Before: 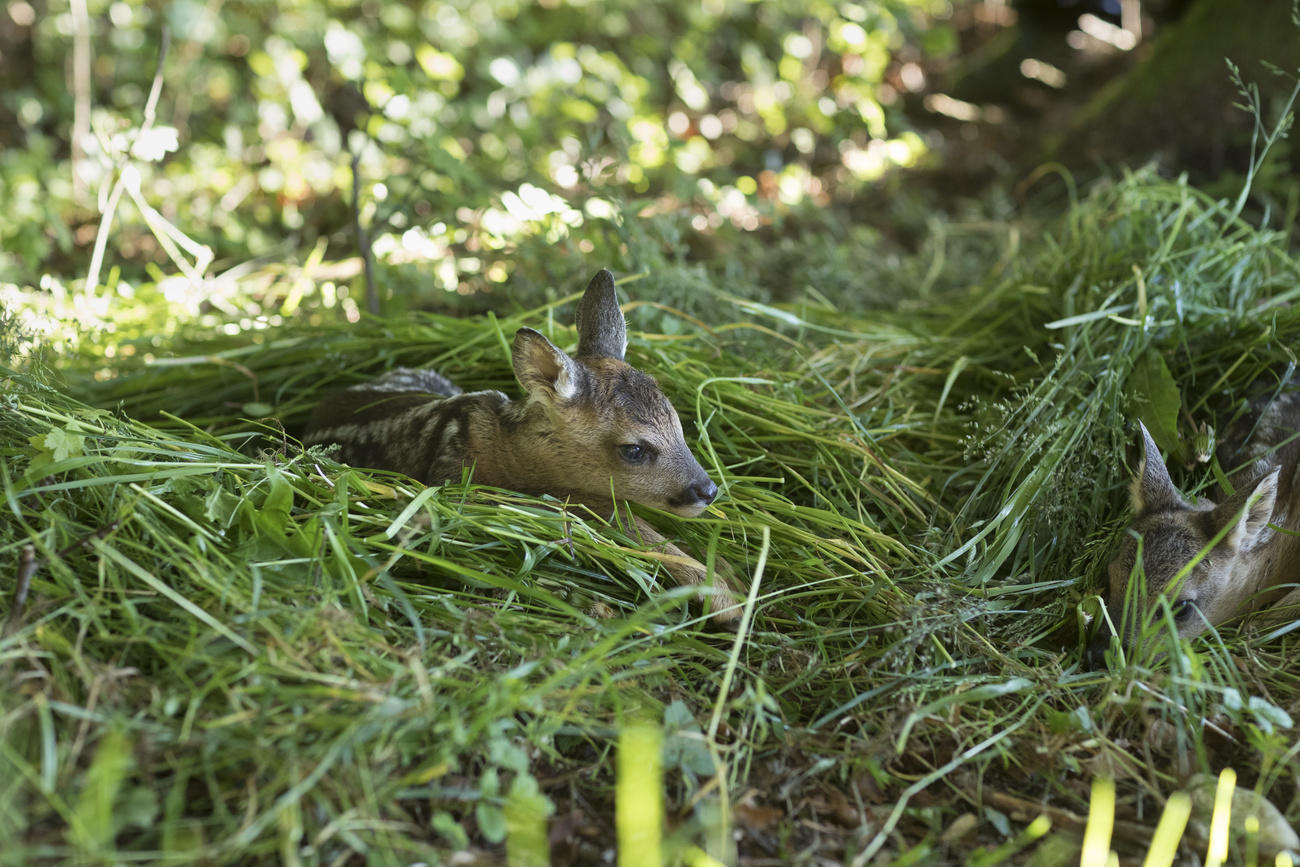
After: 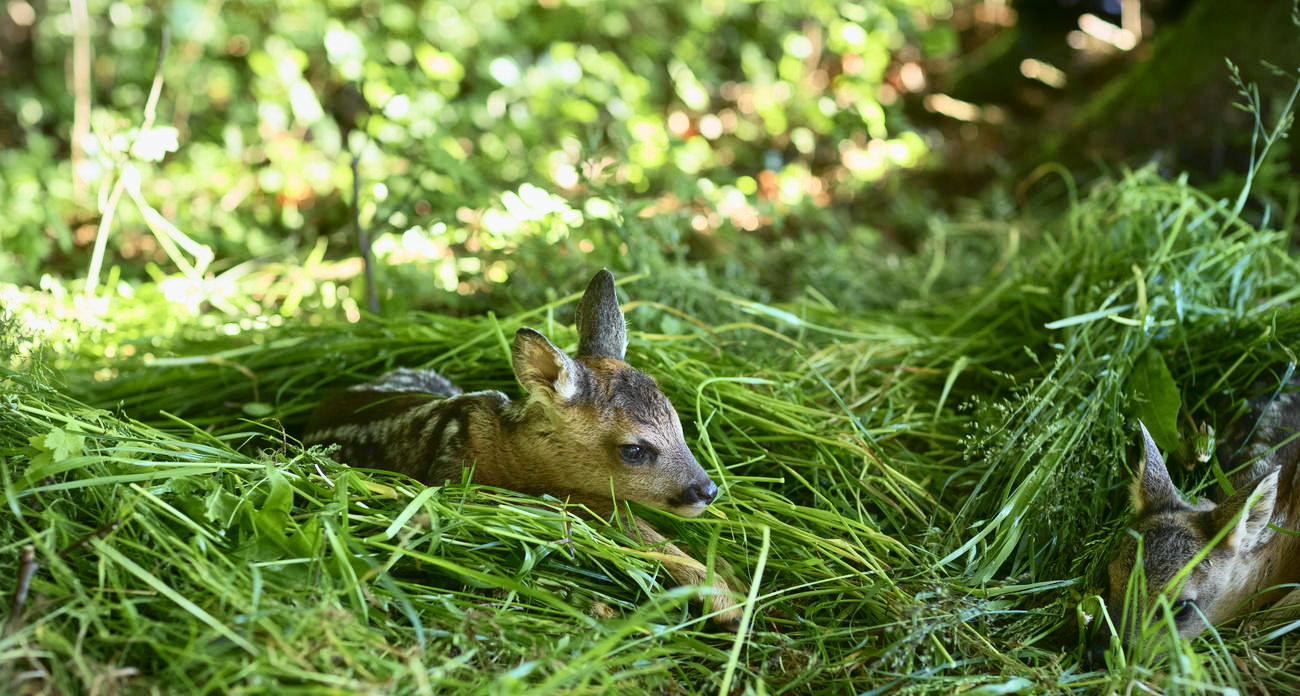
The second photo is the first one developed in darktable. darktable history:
crop: bottom 19.644%
tone curve: curves: ch0 [(0, 0.003) (0.044, 0.032) (0.12, 0.089) (0.19, 0.164) (0.269, 0.269) (0.473, 0.533) (0.595, 0.695) (0.718, 0.823) (0.855, 0.931) (1, 0.982)]; ch1 [(0, 0) (0.243, 0.245) (0.427, 0.387) (0.493, 0.481) (0.501, 0.5) (0.521, 0.528) (0.554, 0.586) (0.607, 0.655) (0.671, 0.735) (0.796, 0.85) (1, 1)]; ch2 [(0, 0) (0.249, 0.216) (0.357, 0.317) (0.448, 0.432) (0.478, 0.492) (0.498, 0.499) (0.517, 0.519) (0.537, 0.57) (0.569, 0.623) (0.61, 0.663) (0.706, 0.75) (0.808, 0.809) (0.991, 0.968)], color space Lab, independent channels, preserve colors none
vignetting: fall-off start 100%, brightness -0.282, width/height ratio 1.31
